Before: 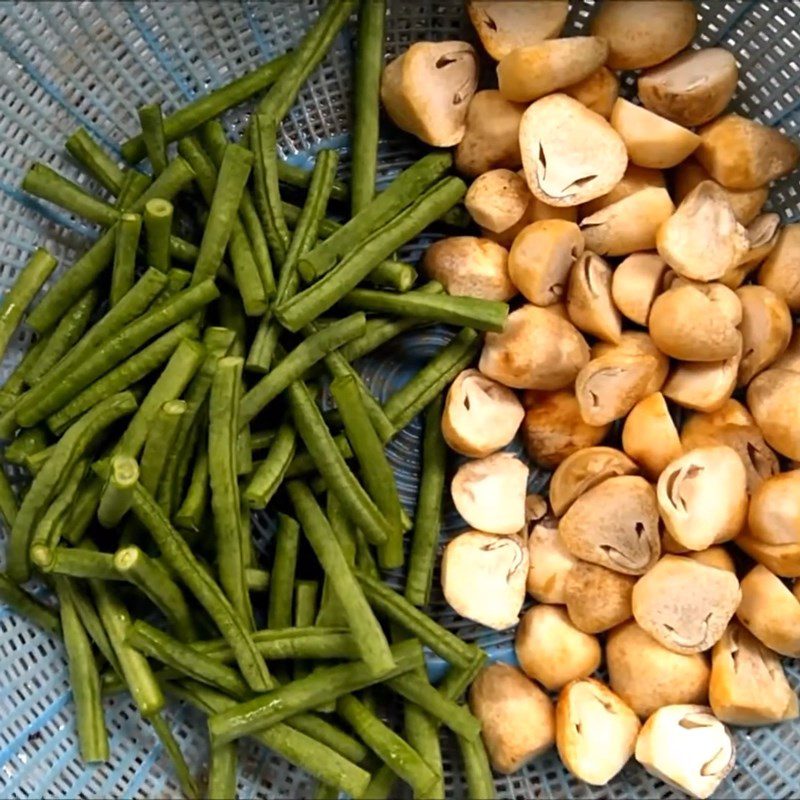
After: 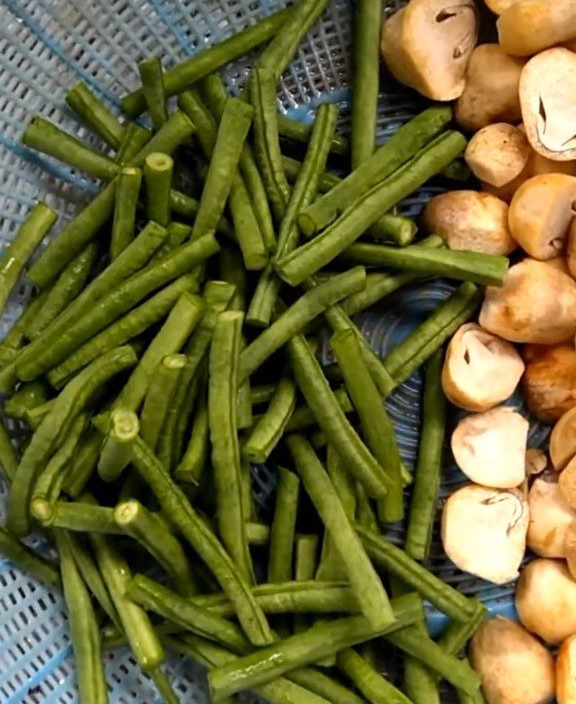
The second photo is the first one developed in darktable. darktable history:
crop: top 5.803%, right 27.864%, bottom 5.804%
